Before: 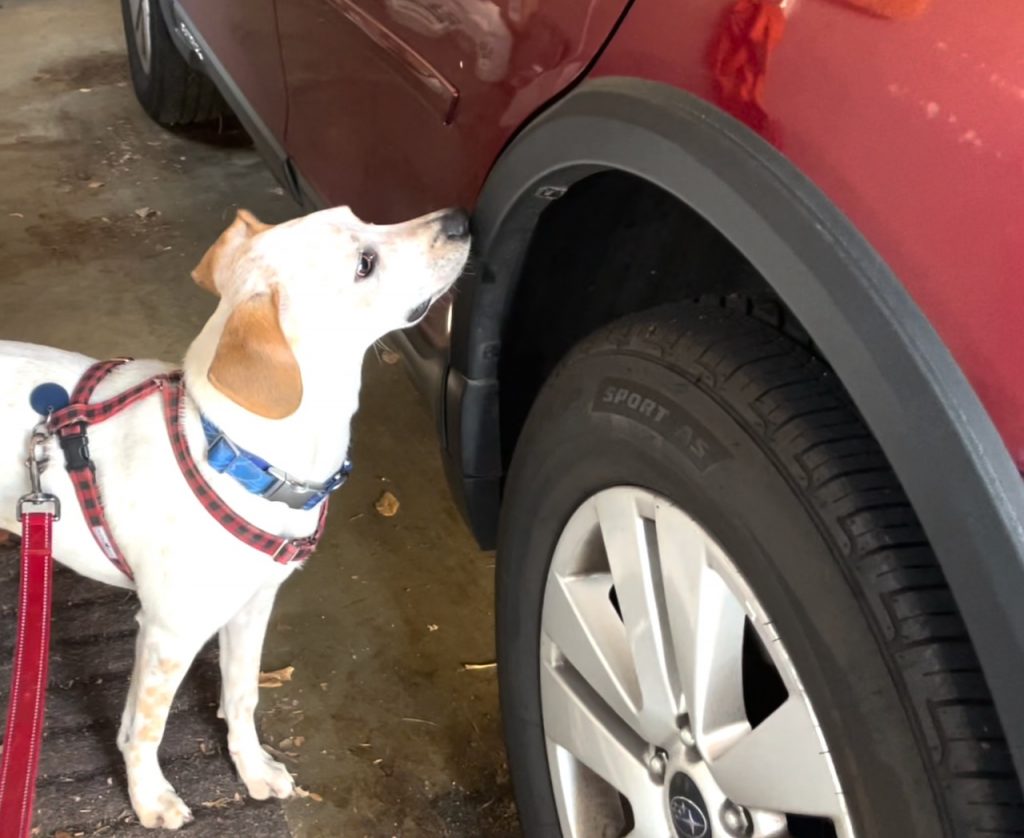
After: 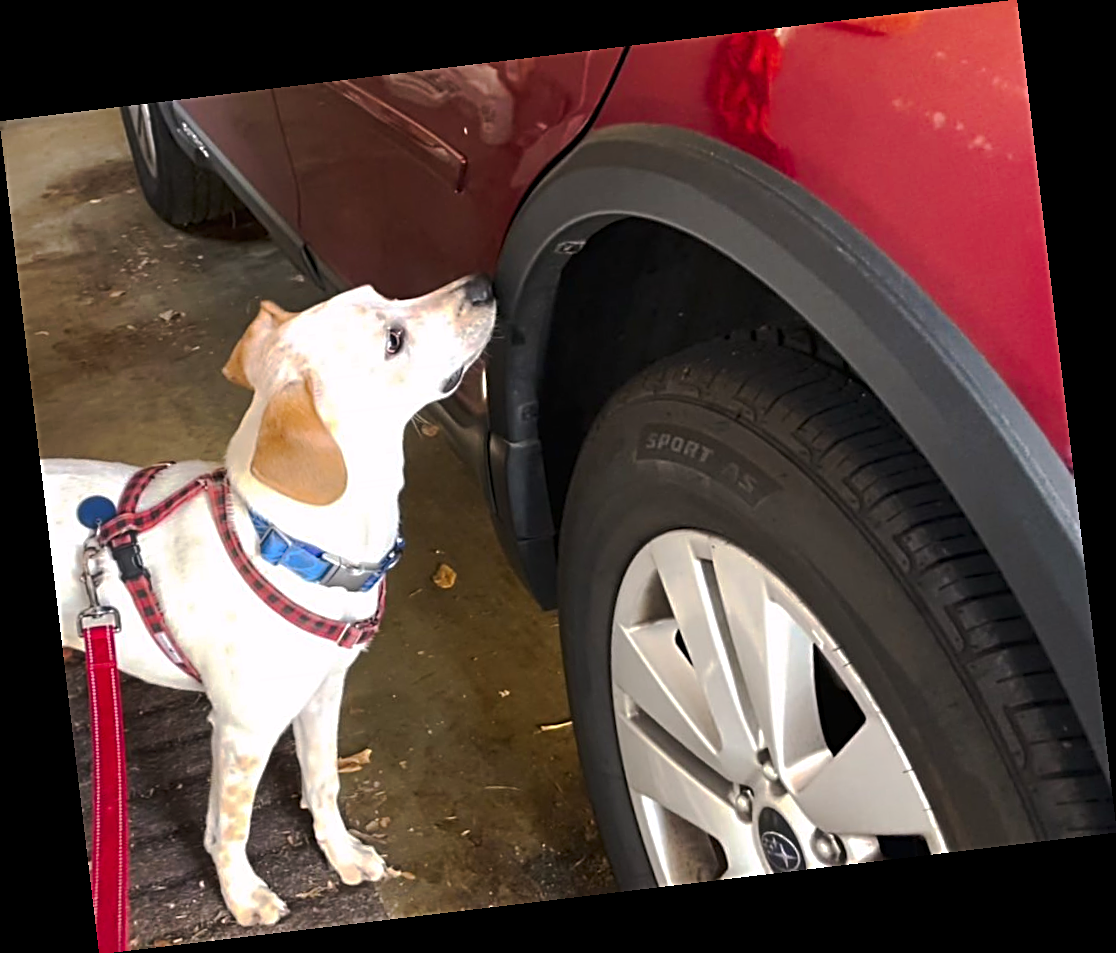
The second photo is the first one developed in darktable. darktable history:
tone curve: curves: ch0 [(0, 0) (0.003, 0.01) (0.011, 0.014) (0.025, 0.029) (0.044, 0.051) (0.069, 0.072) (0.1, 0.097) (0.136, 0.123) (0.177, 0.16) (0.224, 0.2) (0.277, 0.248) (0.335, 0.305) (0.399, 0.37) (0.468, 0.454) (0.543, 0.534) (0.623, 0.609) (0.709, 0.681) (0.801, 0.752) (0.898, 0.841) (1, 1)], preserve colors none
white balance: red 0.986, blue 1.01
color correction: highlights a* 3.22, highlights b* 1.93, saturation 1.19
sharpen: radius 2.676, amount 0.669
rotate and perspective: rotation -6.83°, automatic cropping off
